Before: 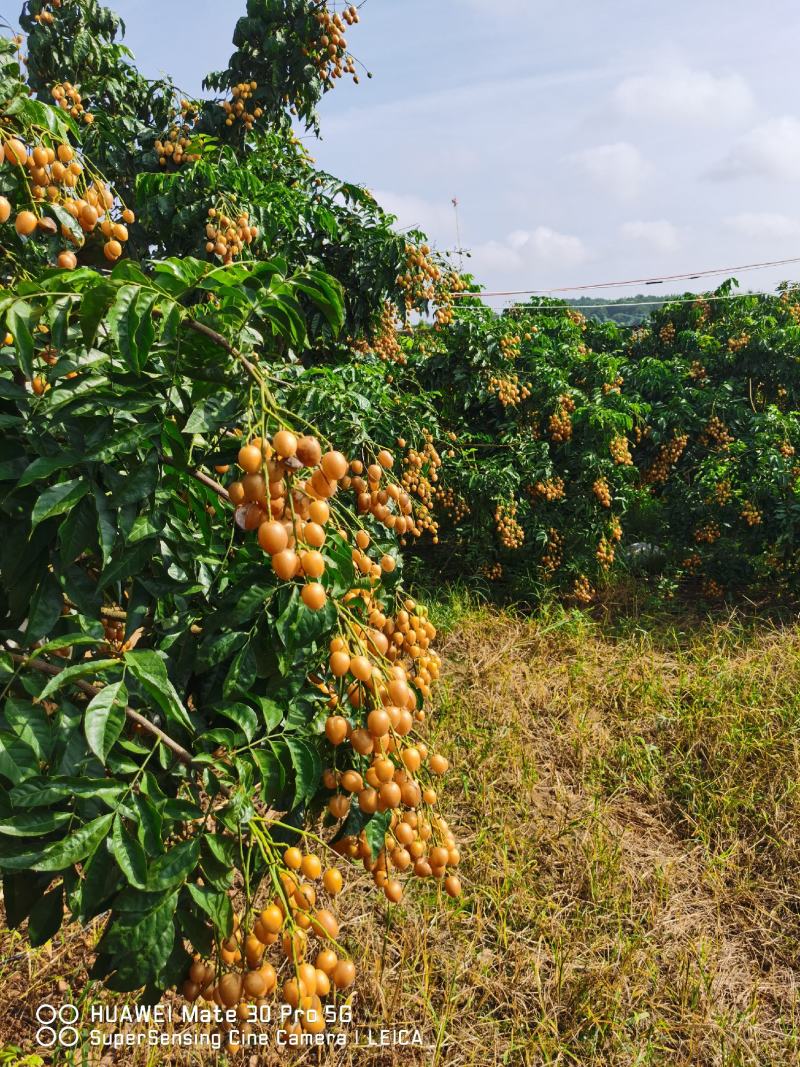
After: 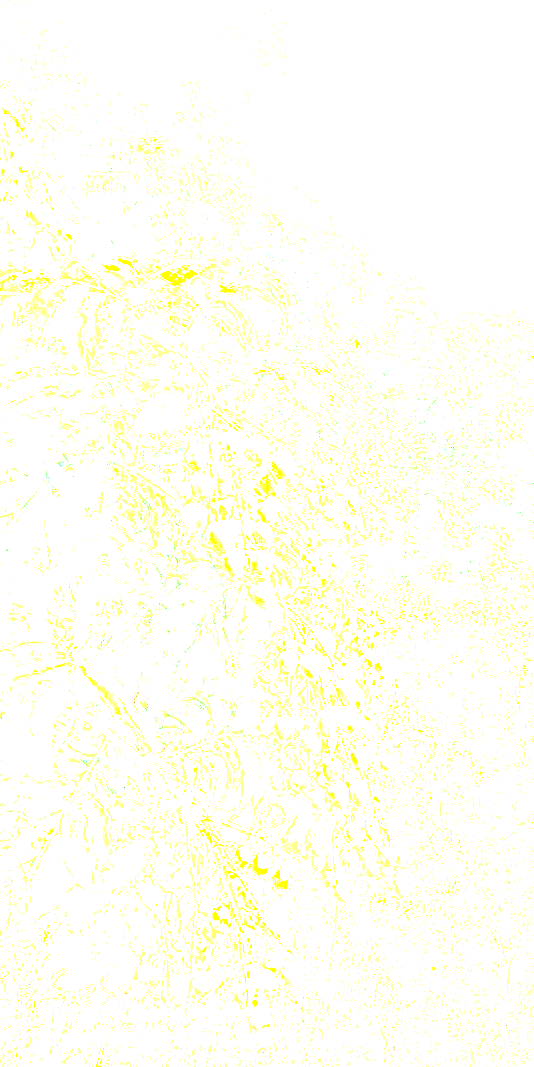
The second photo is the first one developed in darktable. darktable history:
local contrast: highlights 93%, shadows 88%, detail 160%, midtone range 0.2
exposure: exposure 7.961 EV, compensate highlight preservation false
levels: black 0.019%, levels [0, 0.498, 0.996]
crop and rotate: left 6.706%, right 26.522%
